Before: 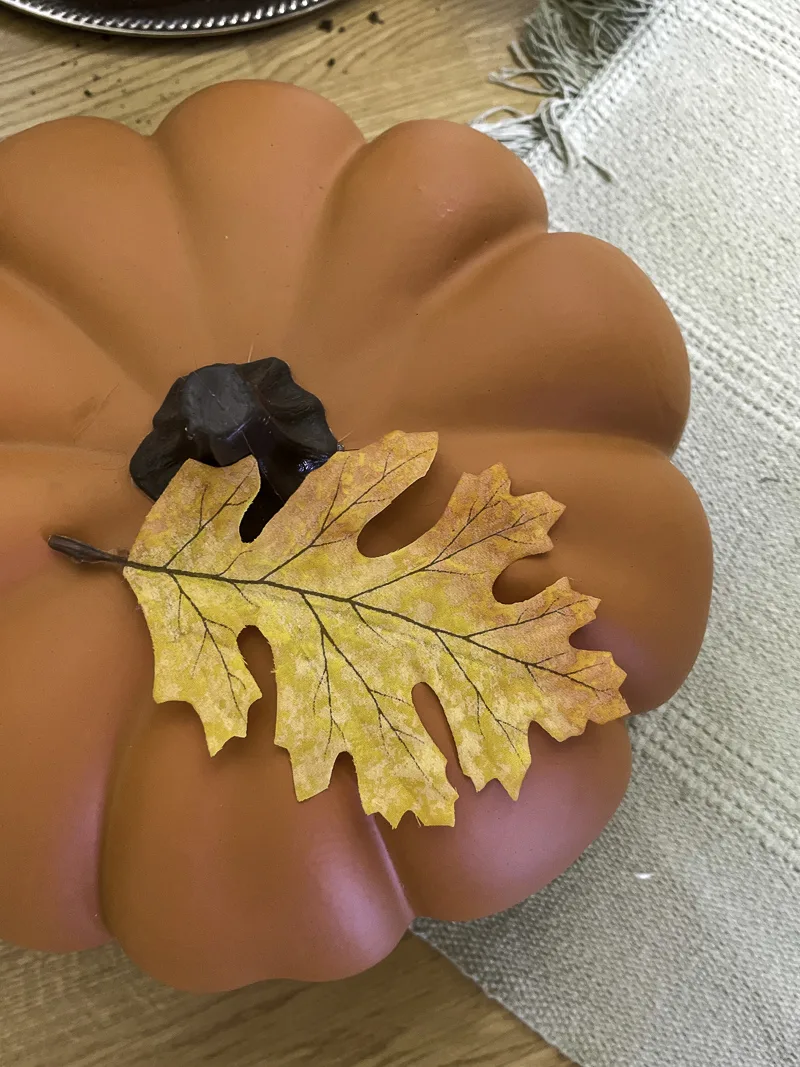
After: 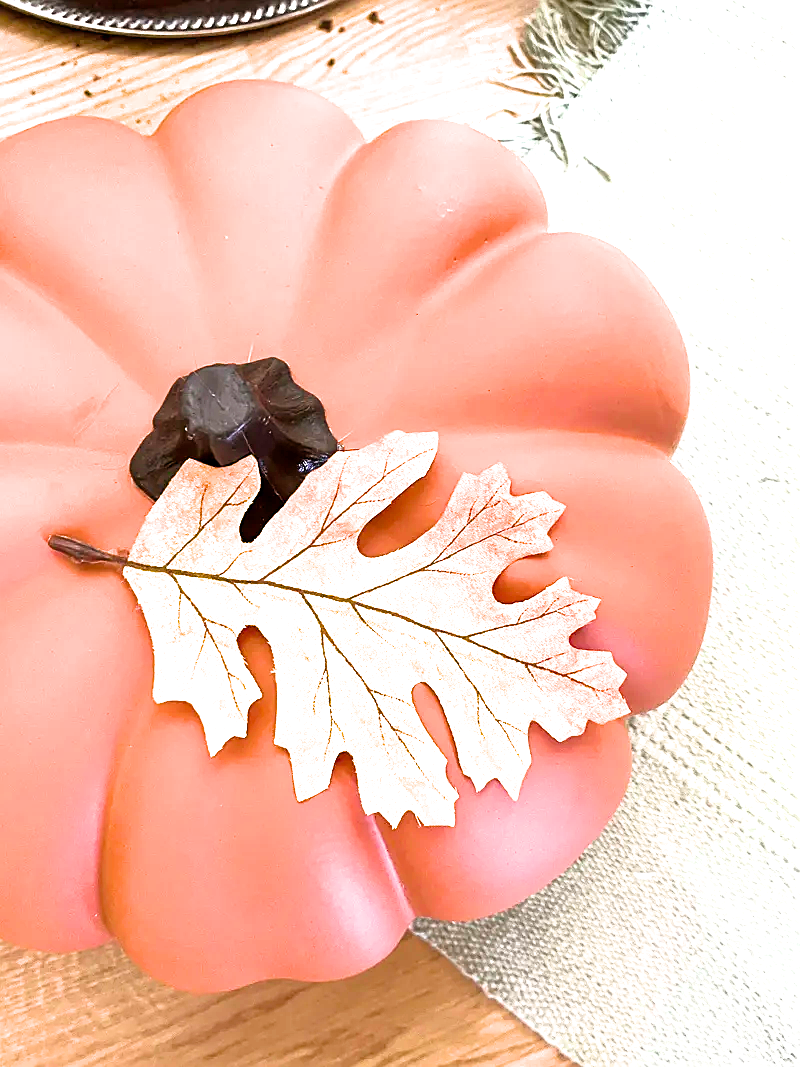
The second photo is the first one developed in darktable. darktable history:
filmic rgb: black relative exposure -8 EV, white relative exposure 2.34 EV, threshold 3.01 EV, hardness 6.61, enable highlight reconstruction true
exposure: black level correction 0, exposure 1.097 EV, compensate highlight preservation false
sharpen: on, module defaults
